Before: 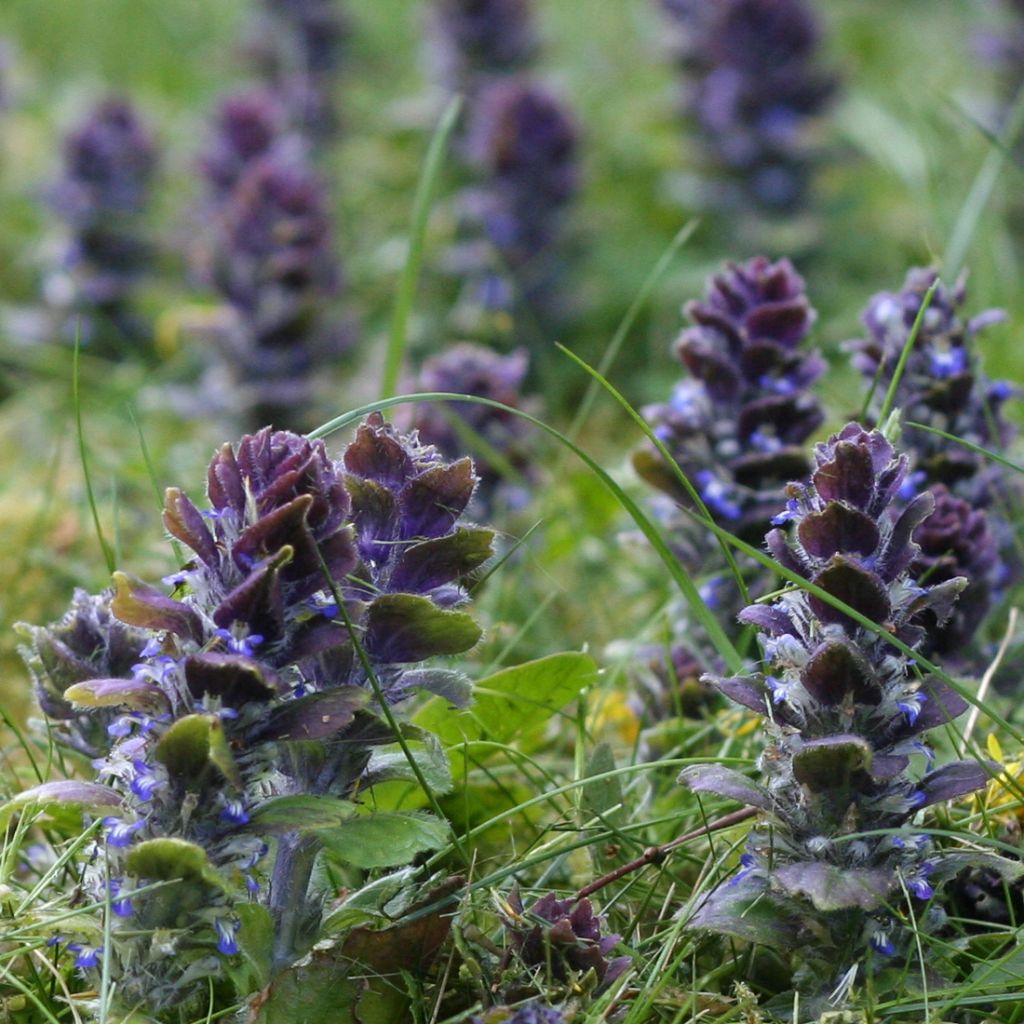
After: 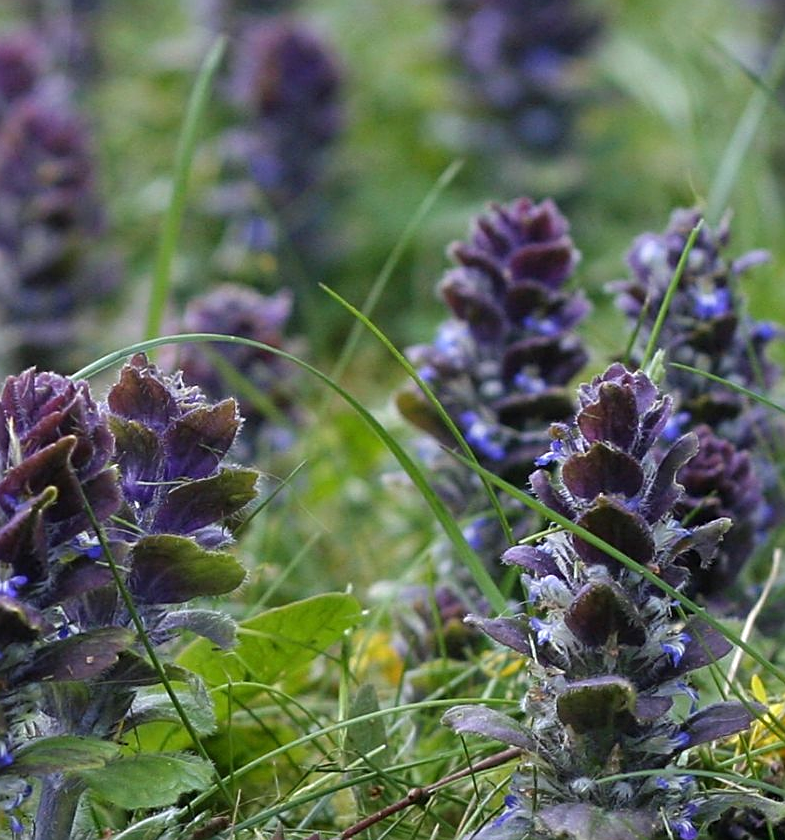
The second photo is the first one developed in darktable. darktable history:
crop: left 23.095%, top 5.827%, bottom 11.854%
sharpen: on, module defaults
